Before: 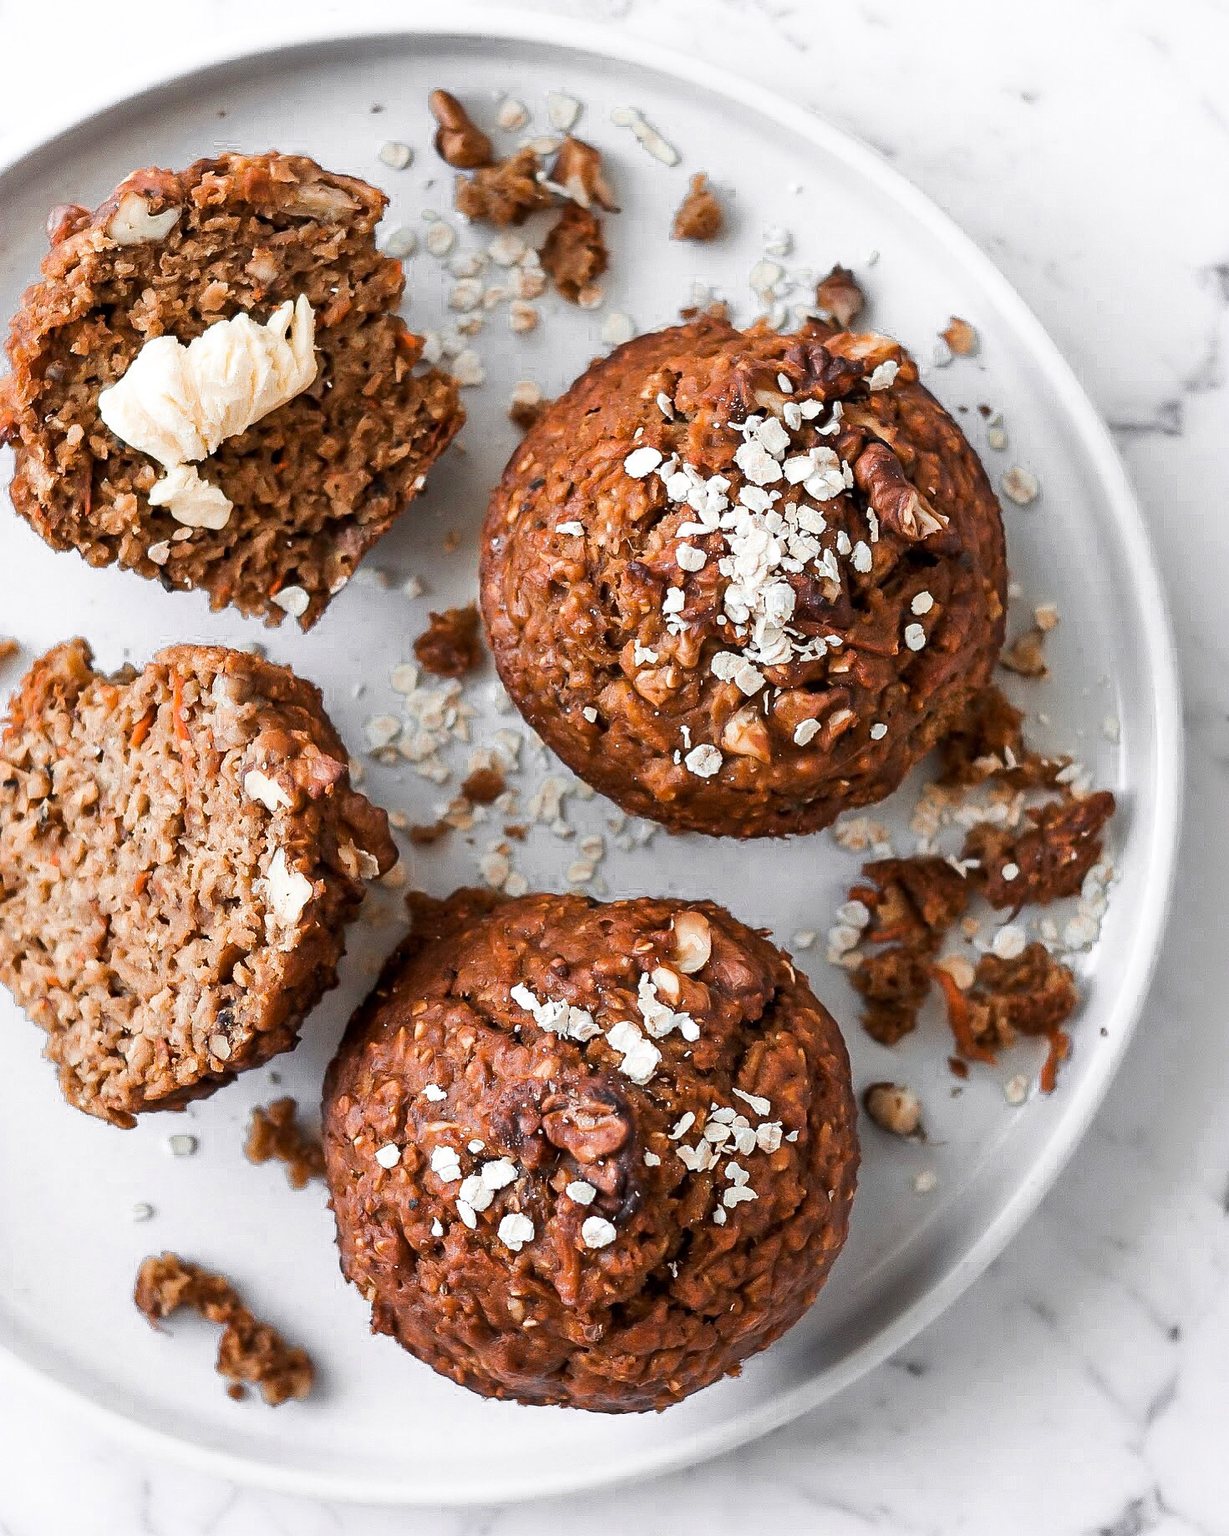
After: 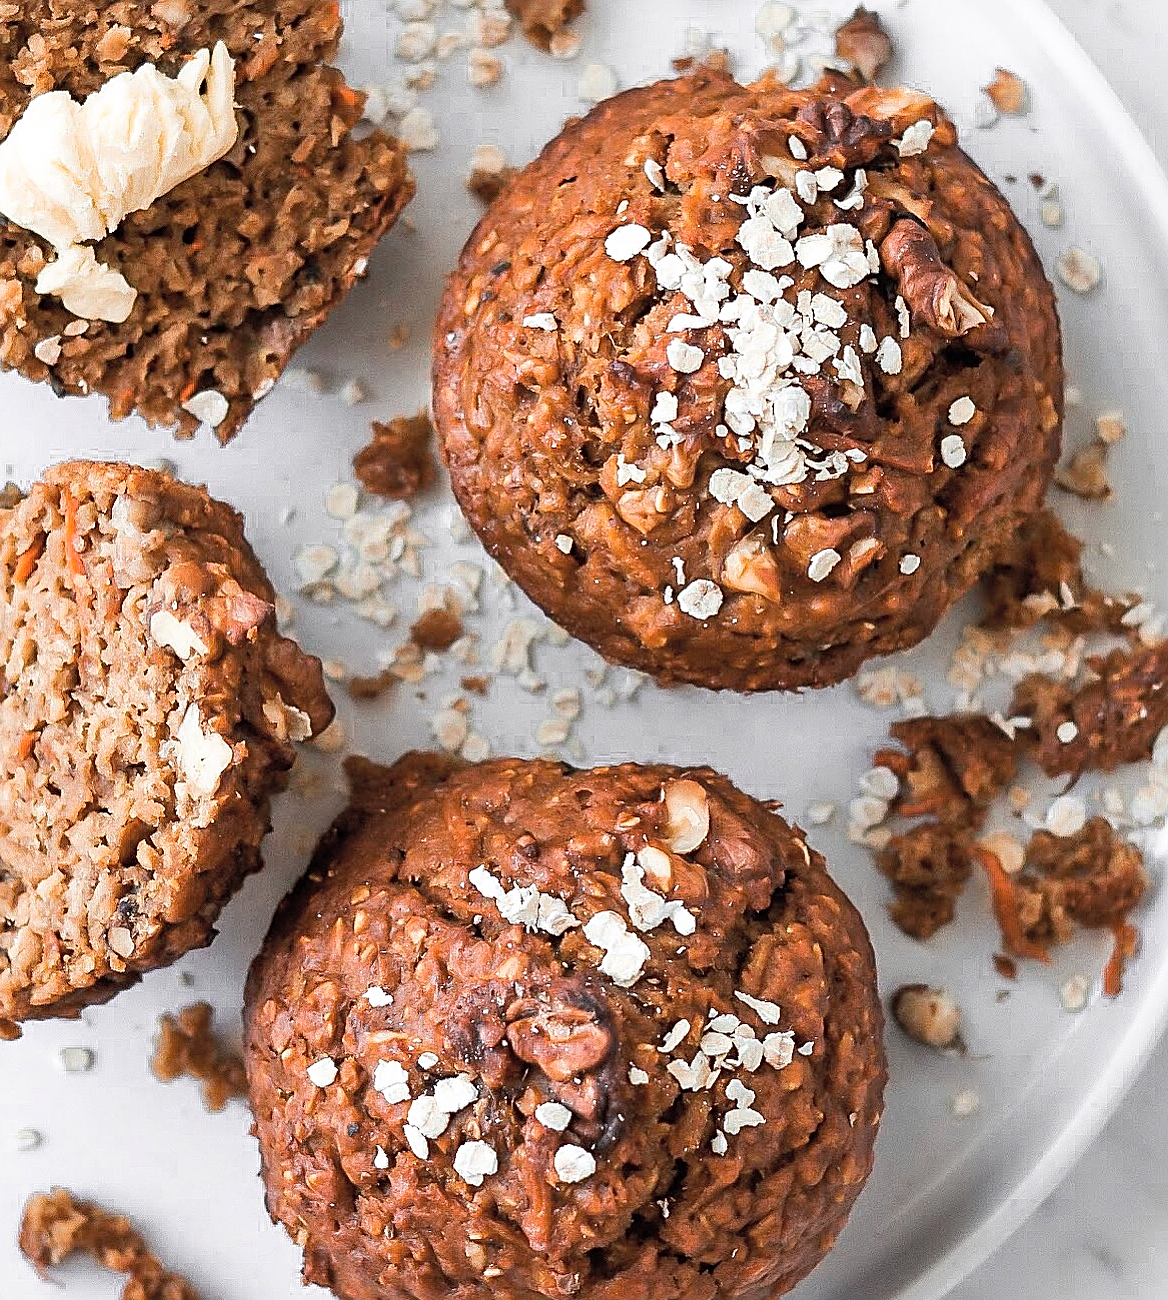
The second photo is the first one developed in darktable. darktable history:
sharpen: on, module defaults
contrast brightness saturation: brightness 0.13
crop: left 9.712%, top 16.928%, right 10.845%, bottom 12.332%
